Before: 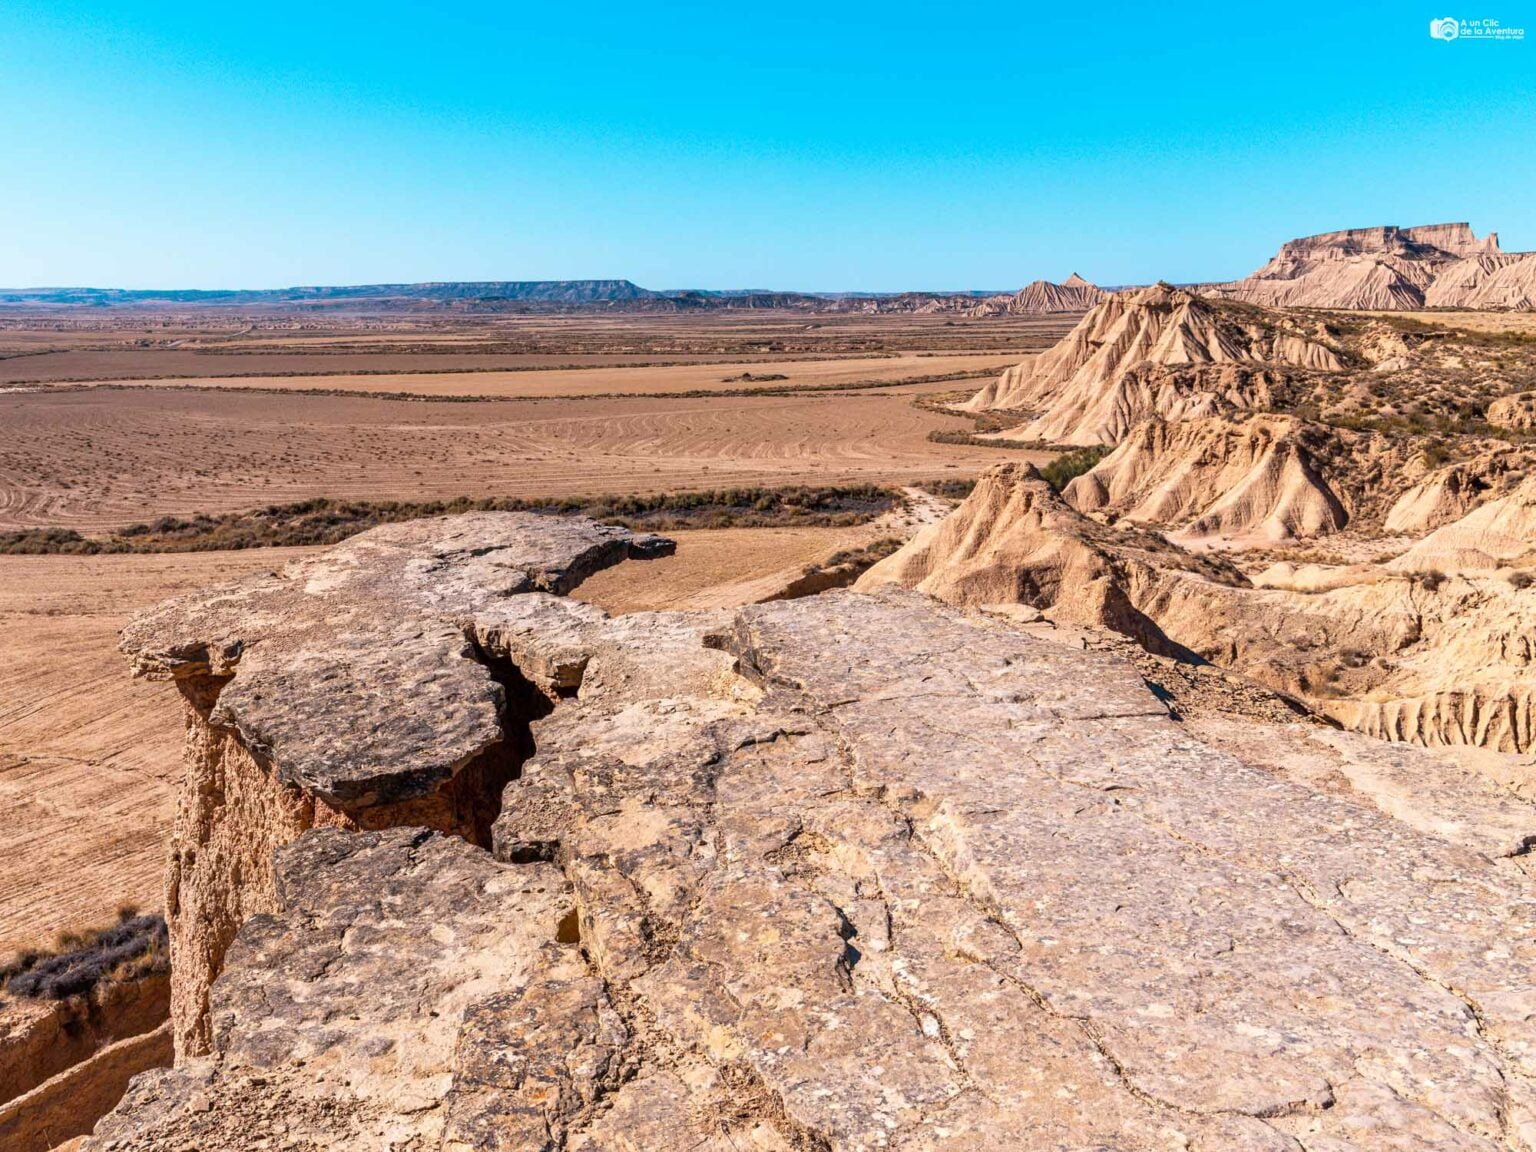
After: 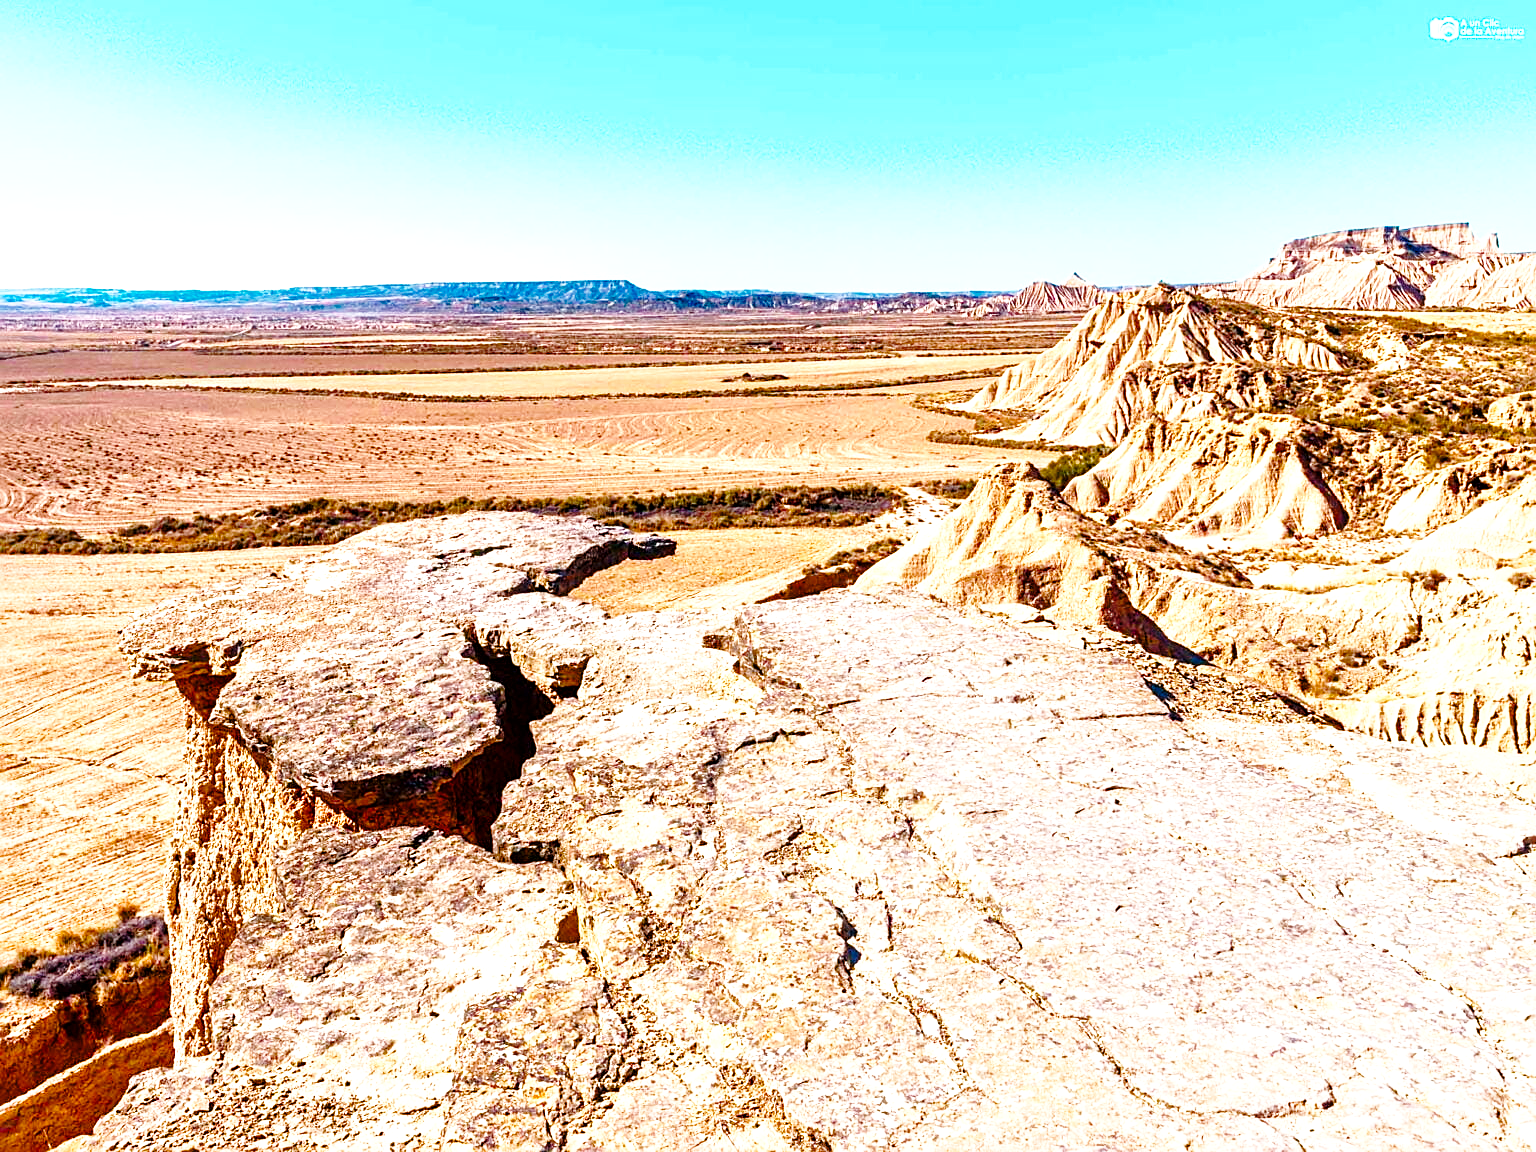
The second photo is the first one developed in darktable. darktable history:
sharpen: on, module defaults
color balance rgb: linear chroma grading › shadows -2.2%, linear chroma grading › highlights -15%, linear chroma grading › global chroma -10%, linear chroma grading › mid-tones -10%, perceptual saturation grading › global saturation 45%, perceptual saturation grading › highlights -50%, perceptual saturation grading › shadows 30%, perceptual brilliance grading › global brilliance 18%, global vibrance 45%
base curve: curves: ch0 [(0, 0) (0.028, 0.03) (0.121, 0.232) (0.46, 0.748) (0.859, 0.968) (1, 1)], preserve colors none
local contrast: mode bilateral grid, contrast 25, coarseness 60, detail 151%, midtone range 0.2
